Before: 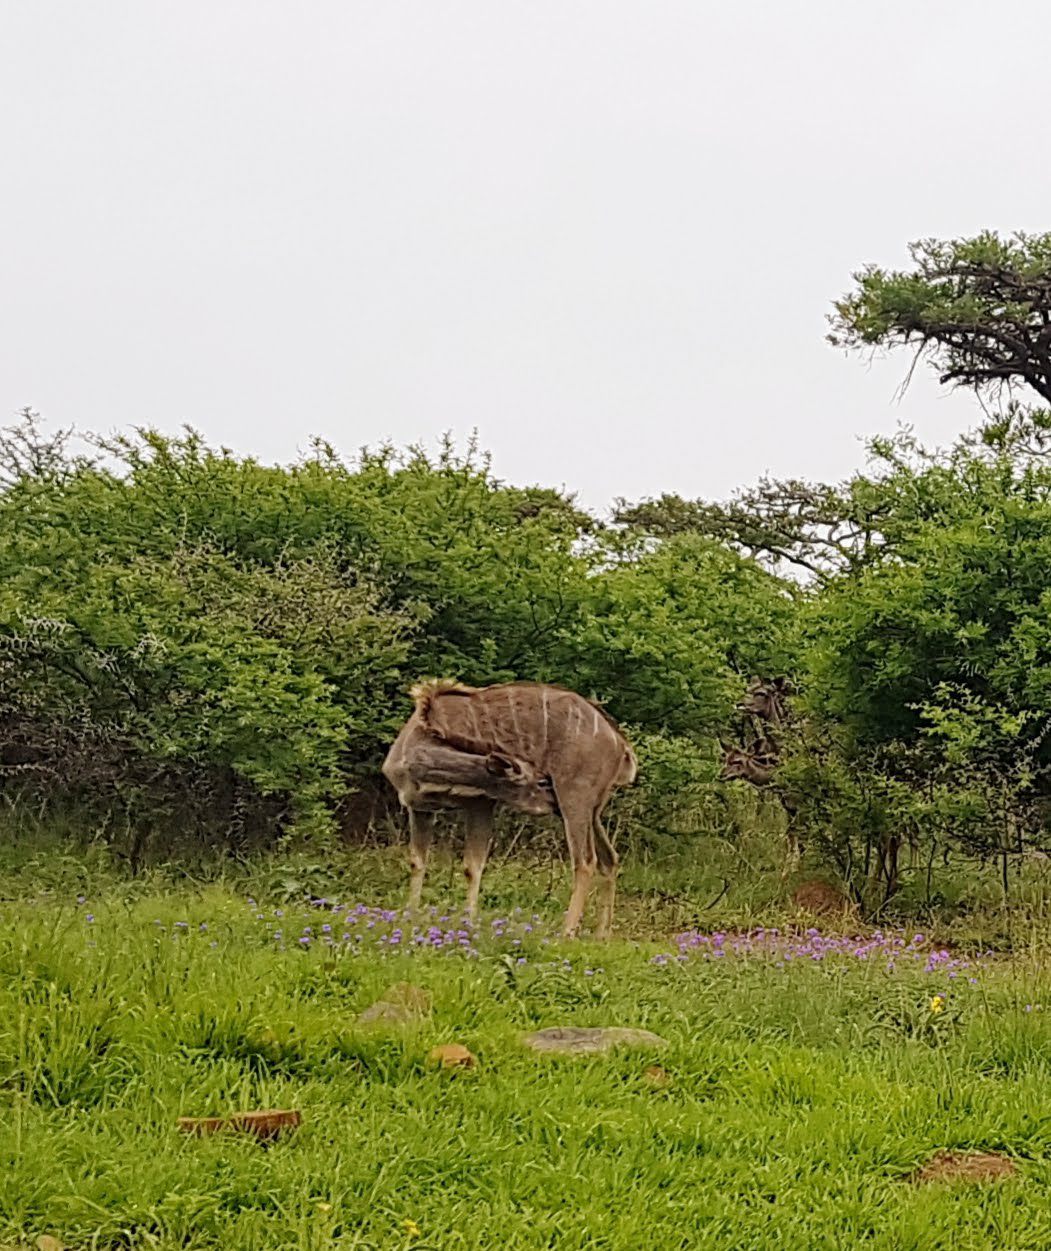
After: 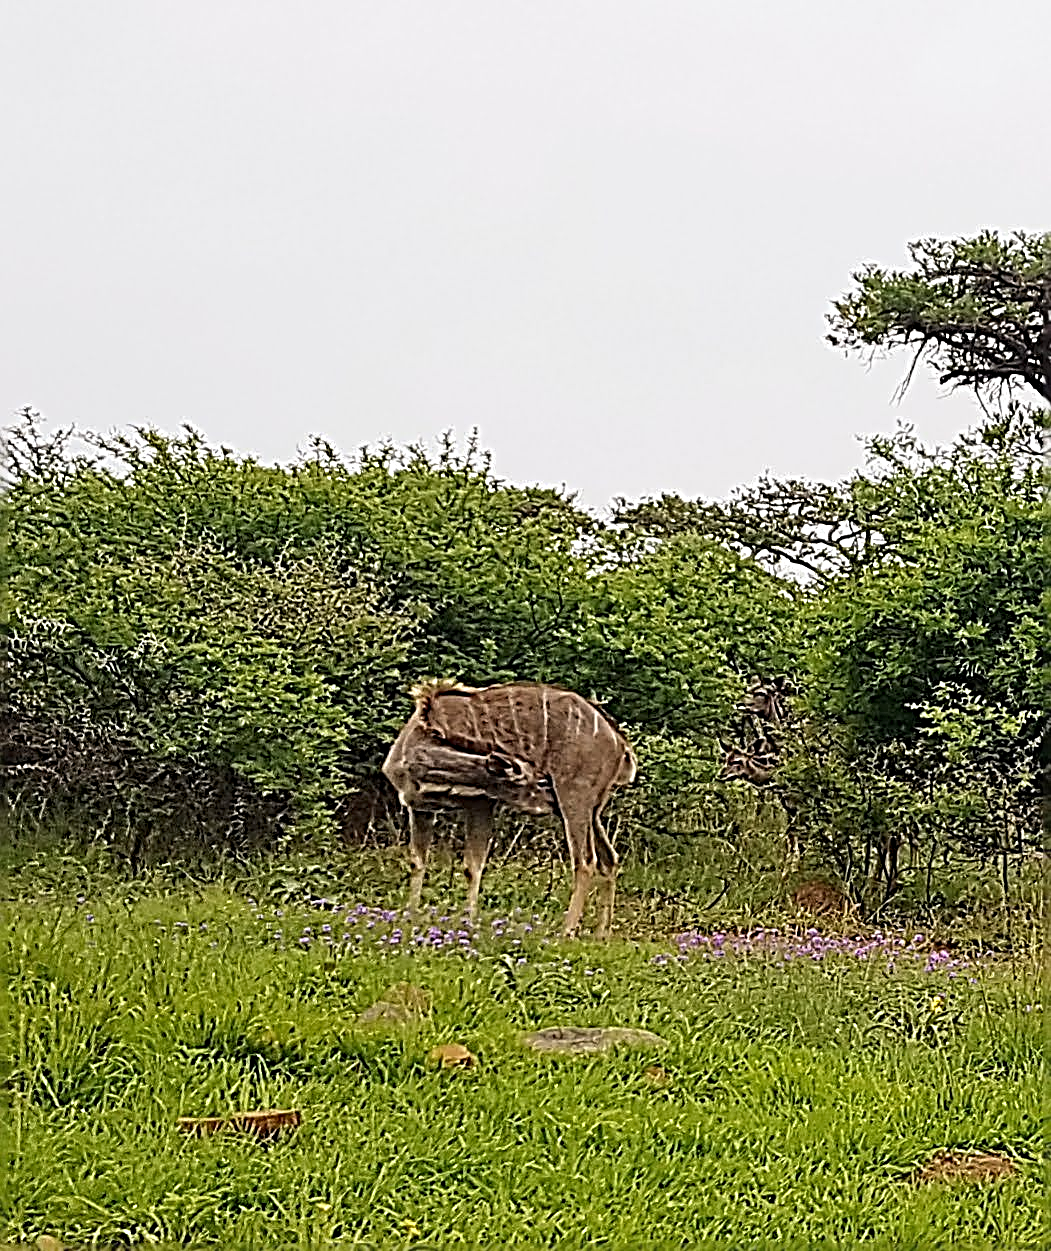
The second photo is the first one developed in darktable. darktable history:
sharpen: radius 3.148, amount 1.718
